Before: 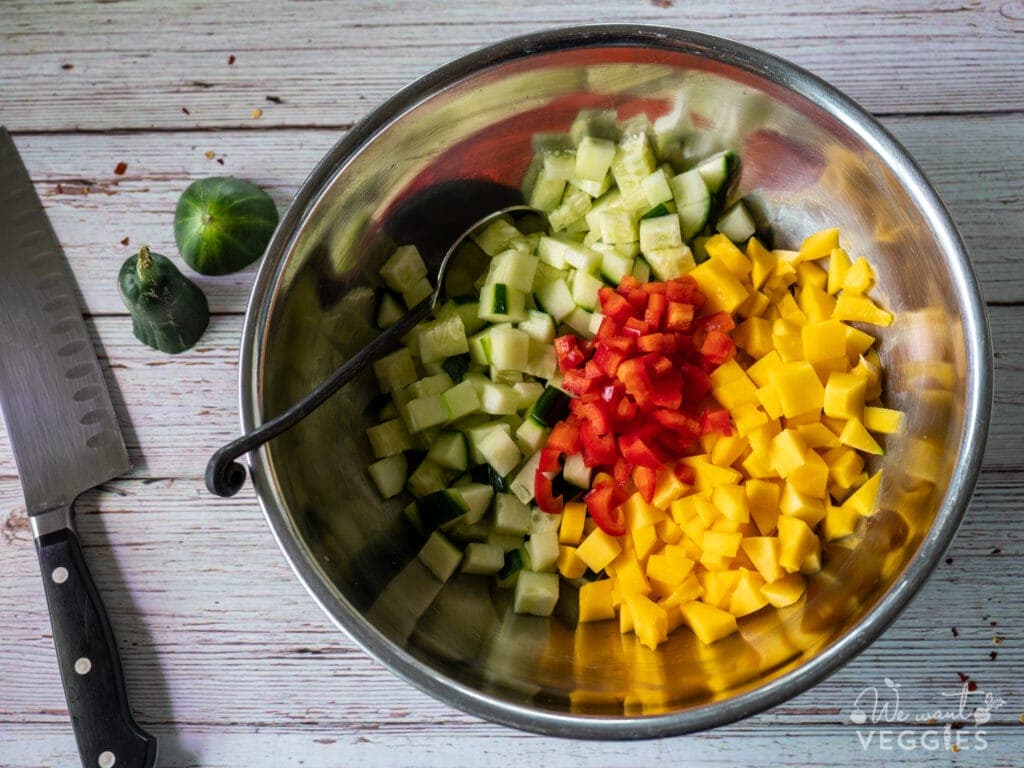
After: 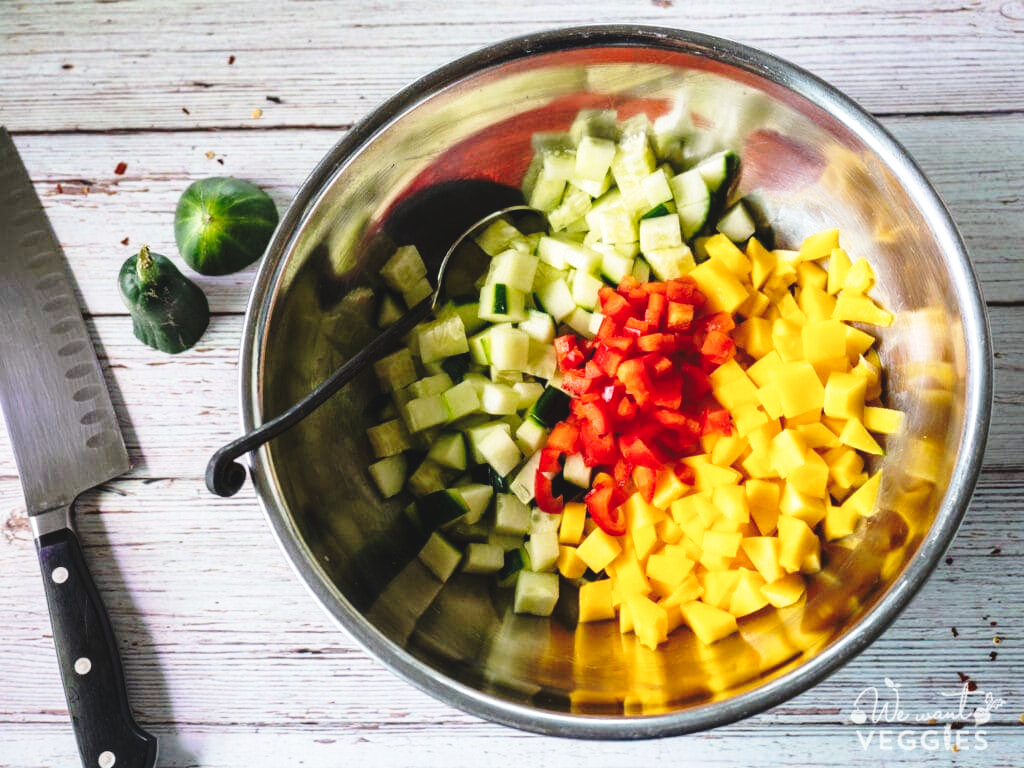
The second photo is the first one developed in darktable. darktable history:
base curve: curves: ch0 [(0, 0) (0.036, 0.037) (0.121, 0.228) (0.46, 0.76) (0.859, 0.983) (1, 1)], preserve colors none
exposure: black level correction -0.008, exposure 0.067 EV, compensate highlight preservation false
contrast brightness saturation: contrast 0.01, saturation -0.05
